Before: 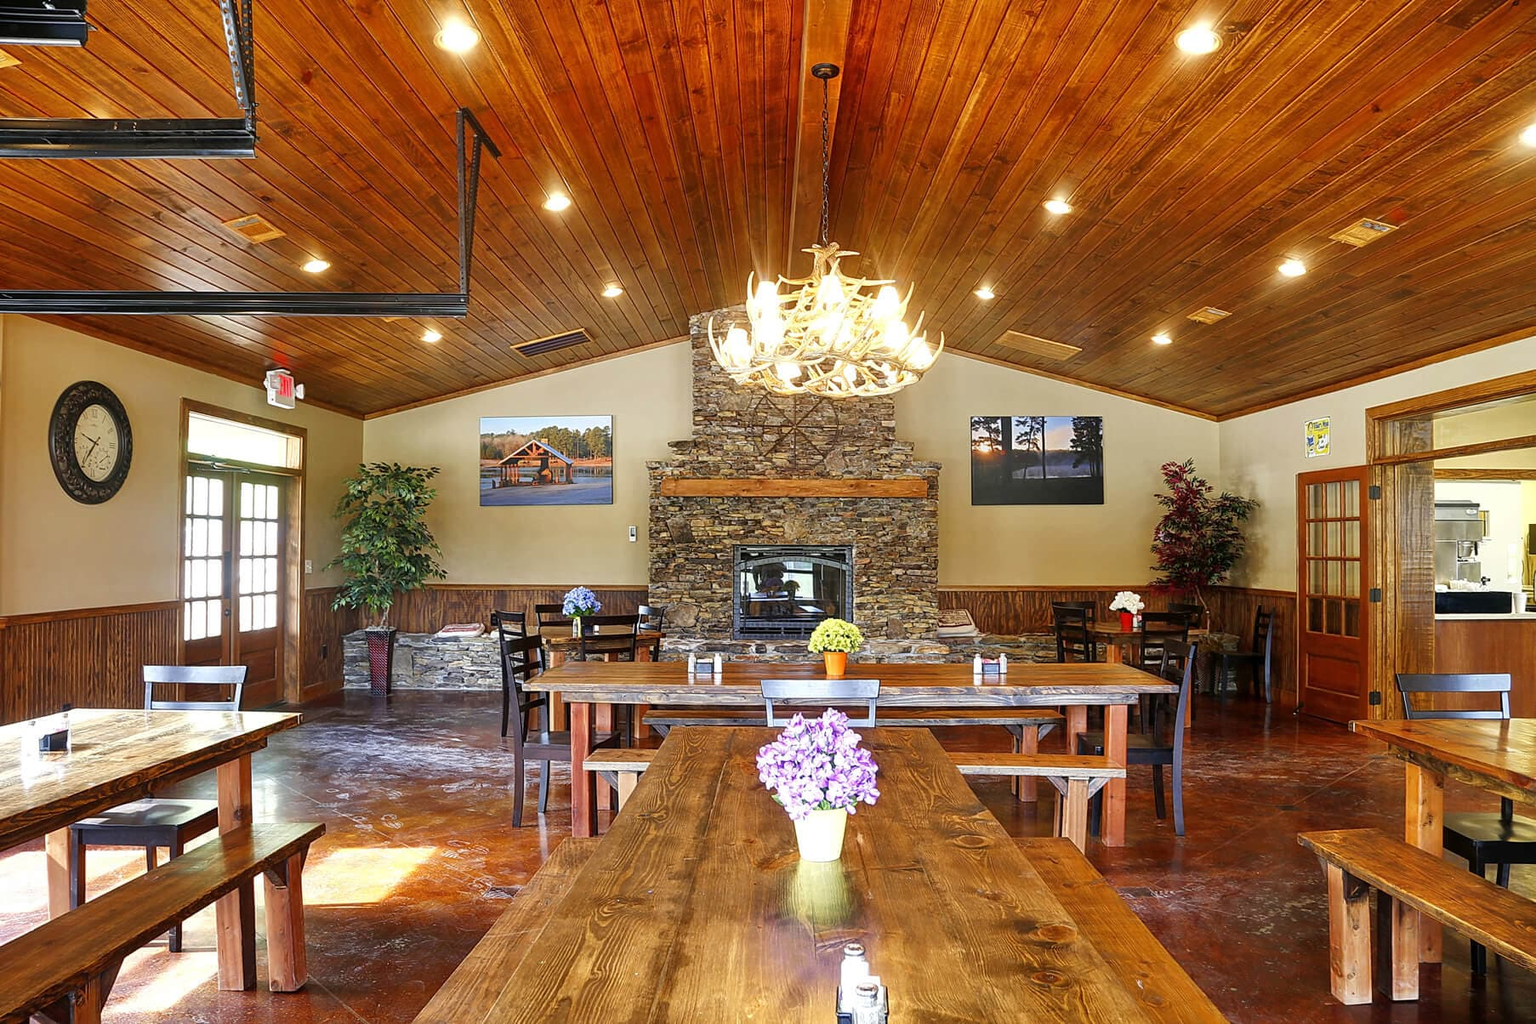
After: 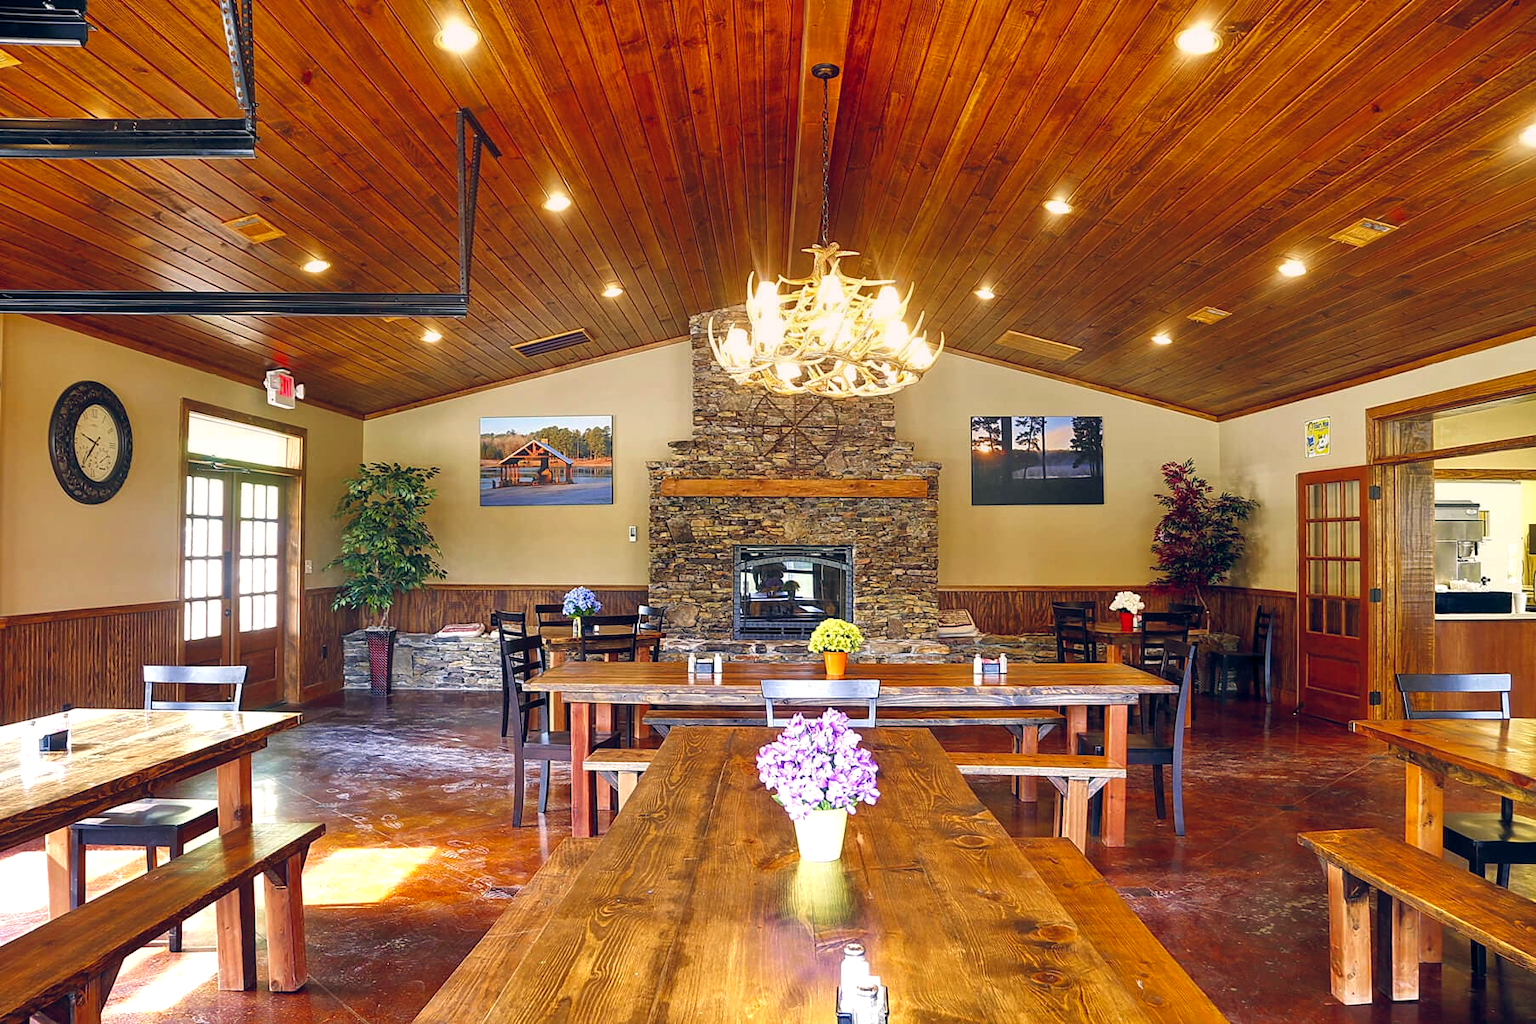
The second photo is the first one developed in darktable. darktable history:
exposure: black level correction 0, exposure 0.5 EV, compensate highlight preservation false
velvia: strength 15%
graduated density: rotation 5.63°, offset 76.9
color balance rgb: shadows lift › hue 87.51°, highlights gain › chroma 1.35%, highlights gain › hue 55.1°, global offset › chroma 0.13%, global offset › hue 253.66°, perceptual saturation grading › global saturation 16.38%
